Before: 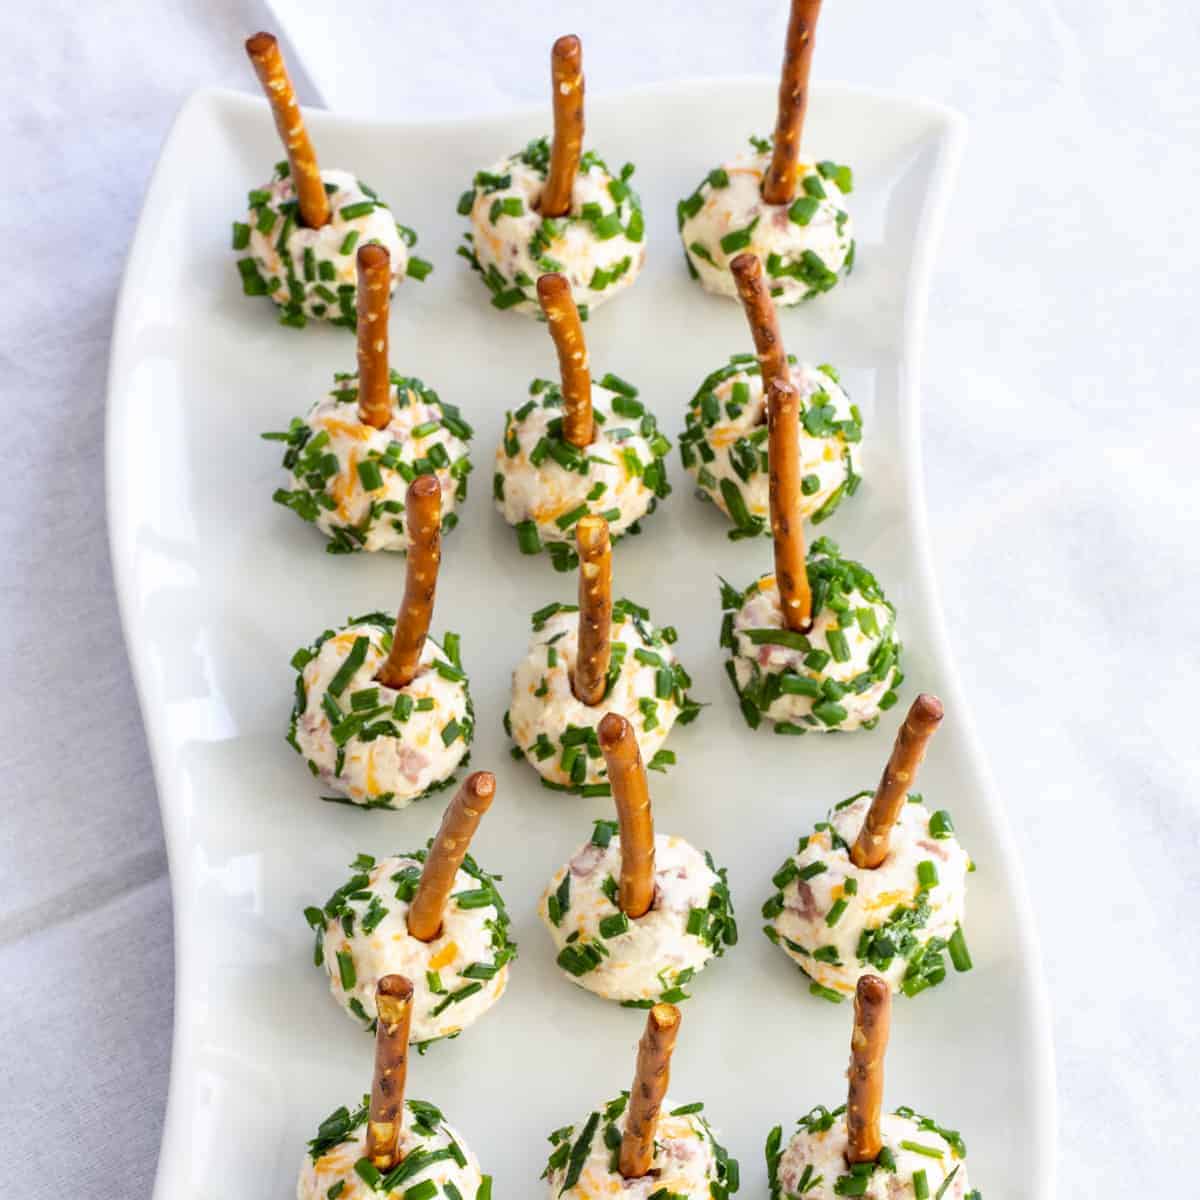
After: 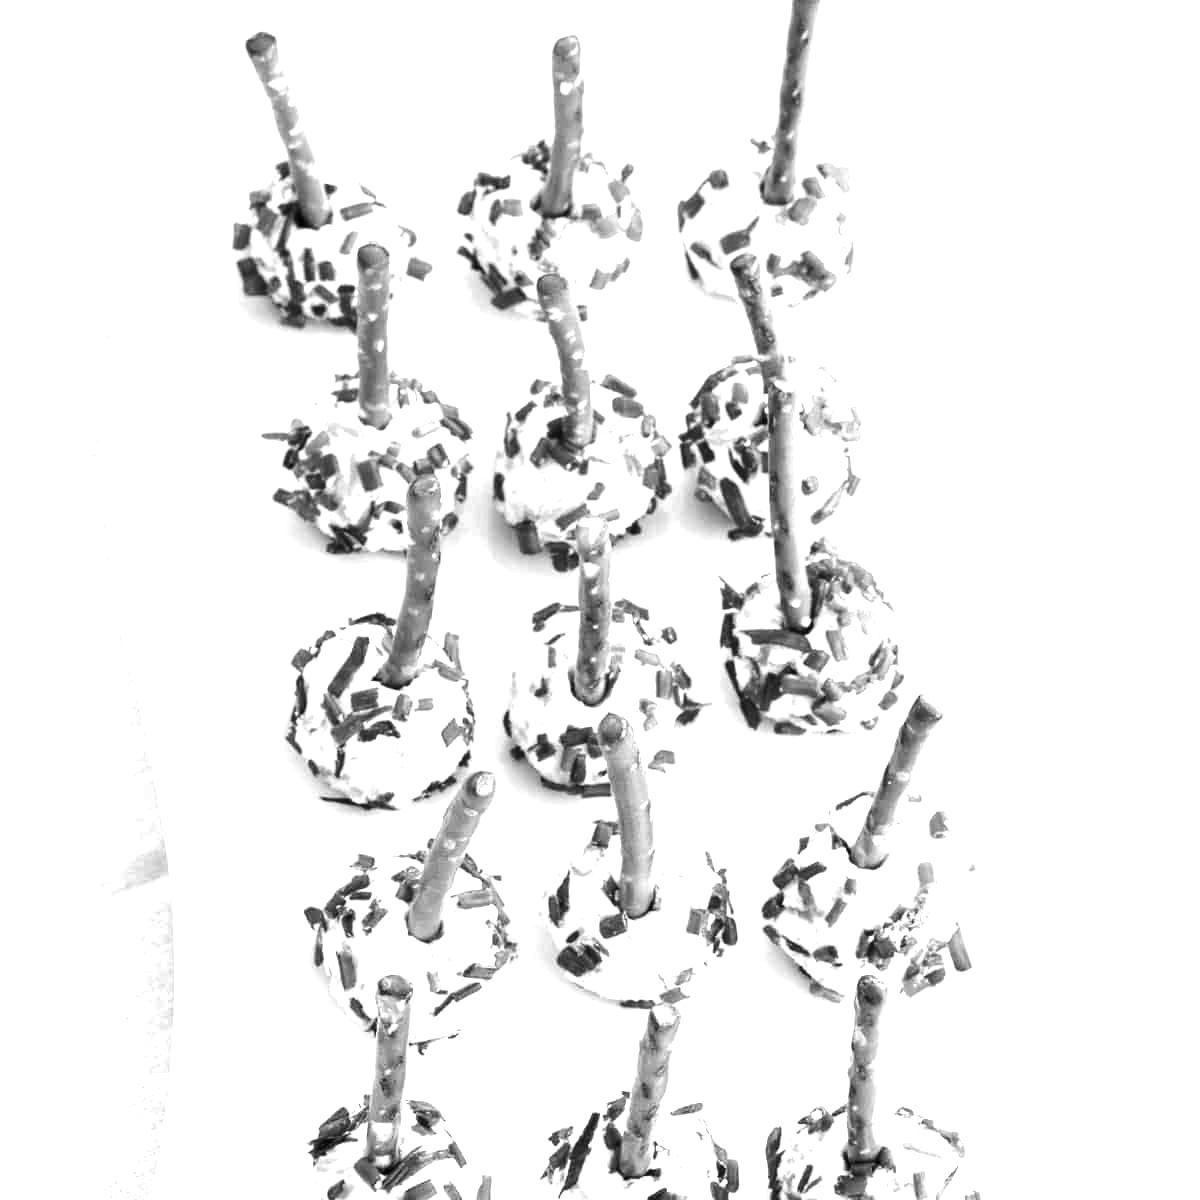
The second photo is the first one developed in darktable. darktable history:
color balance rgb: perceptual saturation grading › global saturation 20%, perceptual saturation grading › highlights -24.881%, perceptual saturation grading › shadows 49.592%
color calibration: output gray [0.21, 0.42, 0.37, 0], gray › normalize channels true, illuminant Planckian (black body), x 0.378, y 0.375, temperature 4022.48 K, gamut compression 0.009
exposure: black level correction 0, exposure 0.894 EV, compensate highlight preservation false
tone equalizer: -8 EV -0.725 EV, -7 EV -0.732 EV, -6 EV -0.589 EV, -5 EV -0.41 EV, -3 EV 0.38 EV, -2 EV 0.6 EV, -1 EV 0.689 EV, +0 EV 0.749 EV, edges refinement/feathering 500, mask exposure compensation -1.57 EV, preserve details no
